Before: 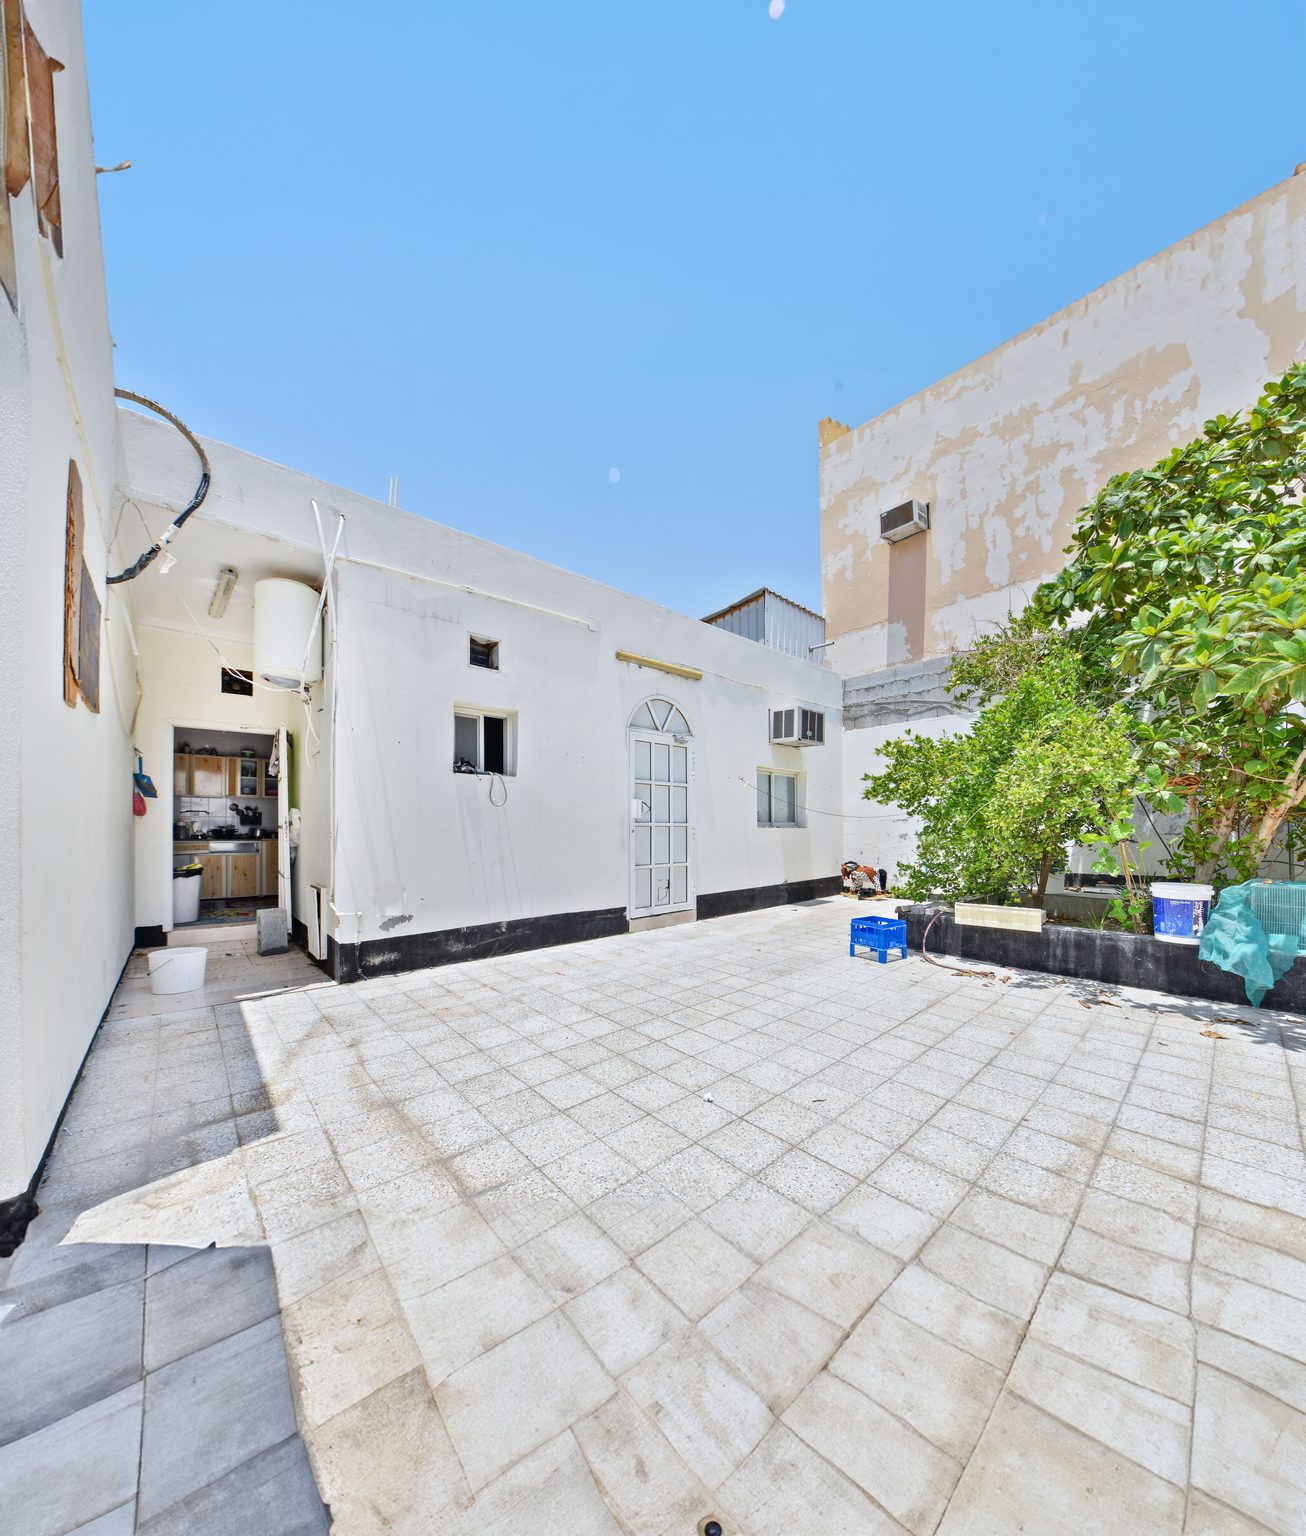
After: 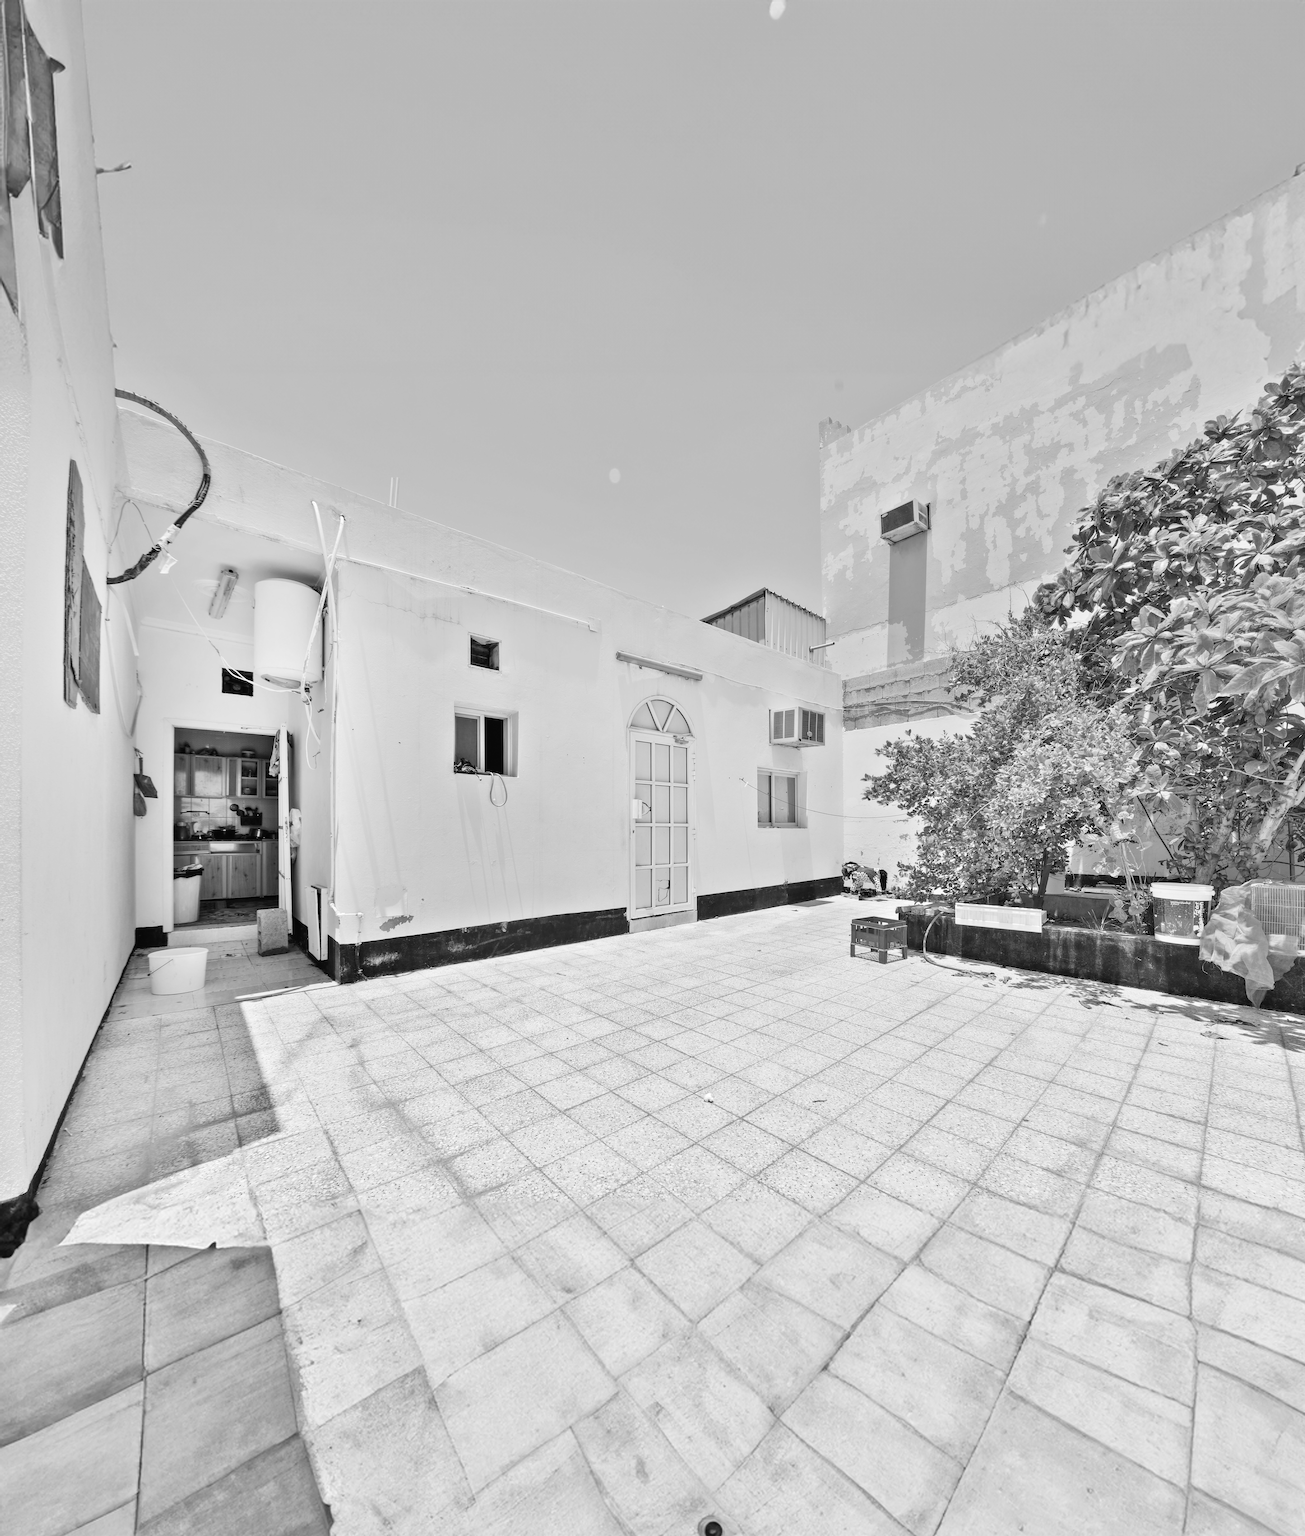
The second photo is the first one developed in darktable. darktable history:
white balance: red 1.009, blue 0.985
monochrome: on, module defaults
contrast brightness saturation: contrast 0.1, saturation -0.36
